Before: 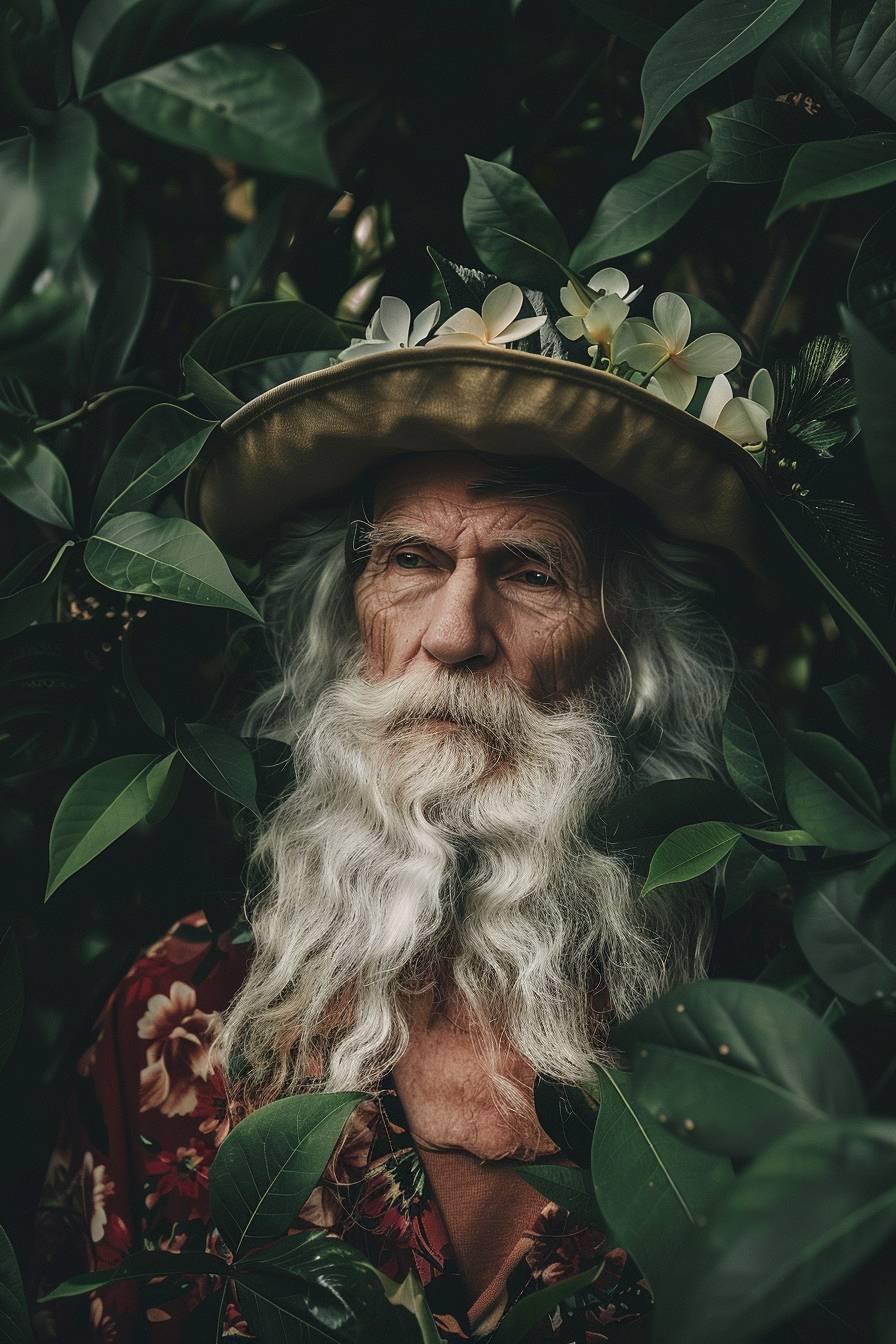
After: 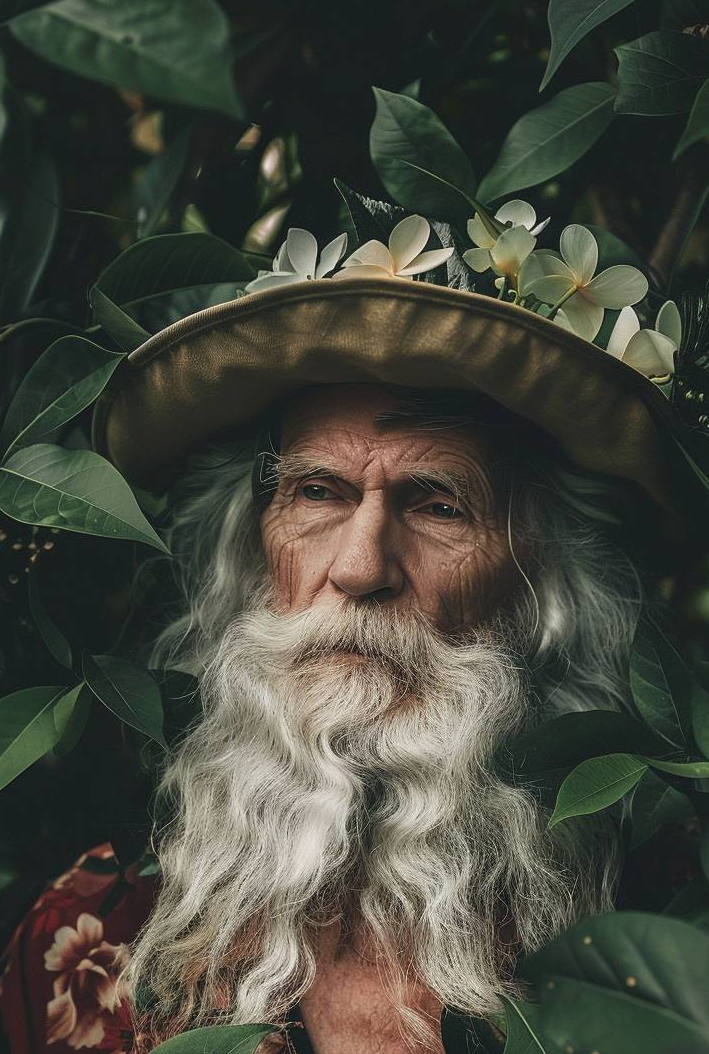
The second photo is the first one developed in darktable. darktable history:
crop and rotate: left 10.434%, top 5.114%, right 10.375%, bottom 16.445%
tone curve: curves: ch0 [(0, 0.024) (0.119, 0.146) (0.474, 0.485) (0.718, 0.739) (0.817, 0.839) (1, 0.998)]; ch1 [(0, 0) (0.377, 0.416) (0.439, 0.451) (0.477, 0.477) (0.501, 0.503) (0.538, 0.544) (0.58, 0.602) (0.664, 0.676) (0.783, 0.804) (1, 1)]; ch2 [(0, 0) (0.38, 0.405) (0.463, 0.456) (0.498, 0.497) (0.524, 0.535) (0.578, 0.576) (0.648, 0.665) (1, 1)], preserve colors none
